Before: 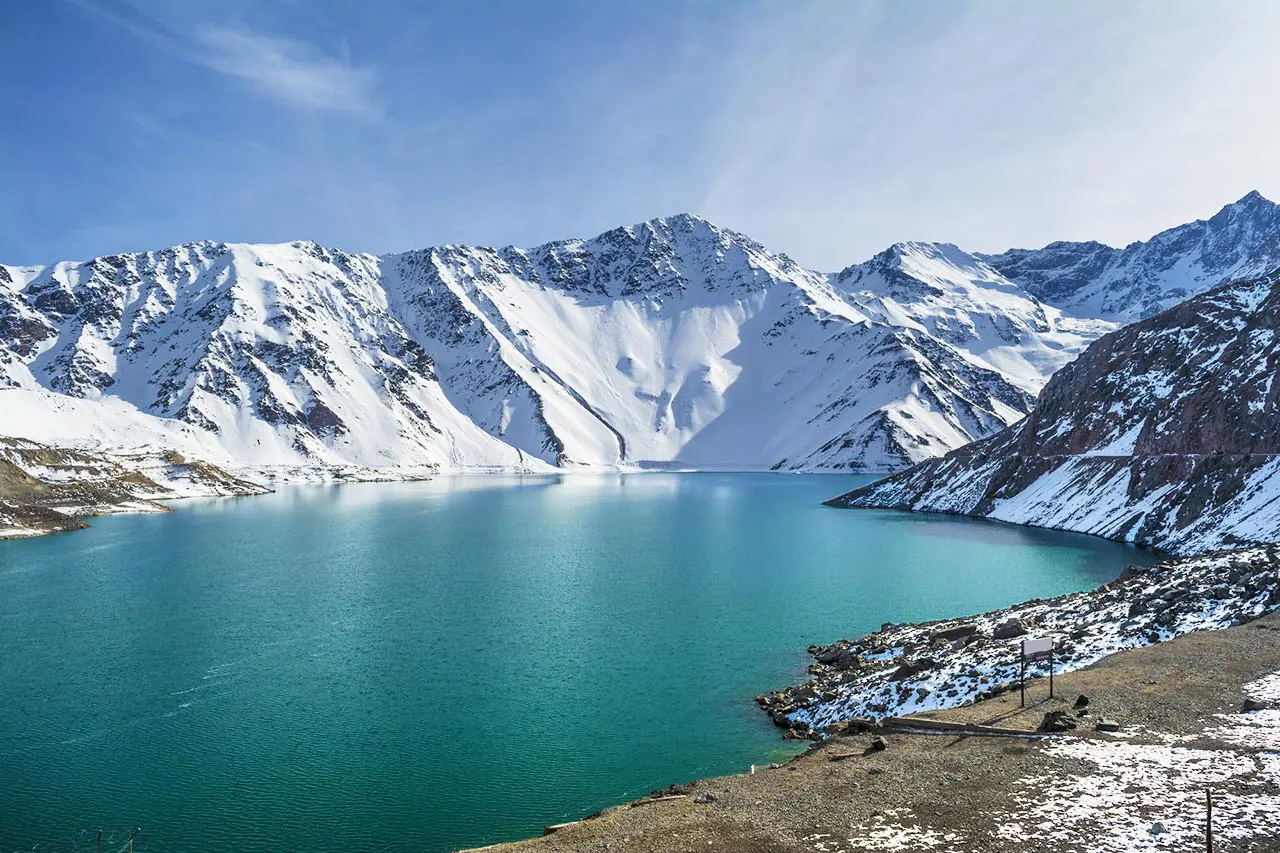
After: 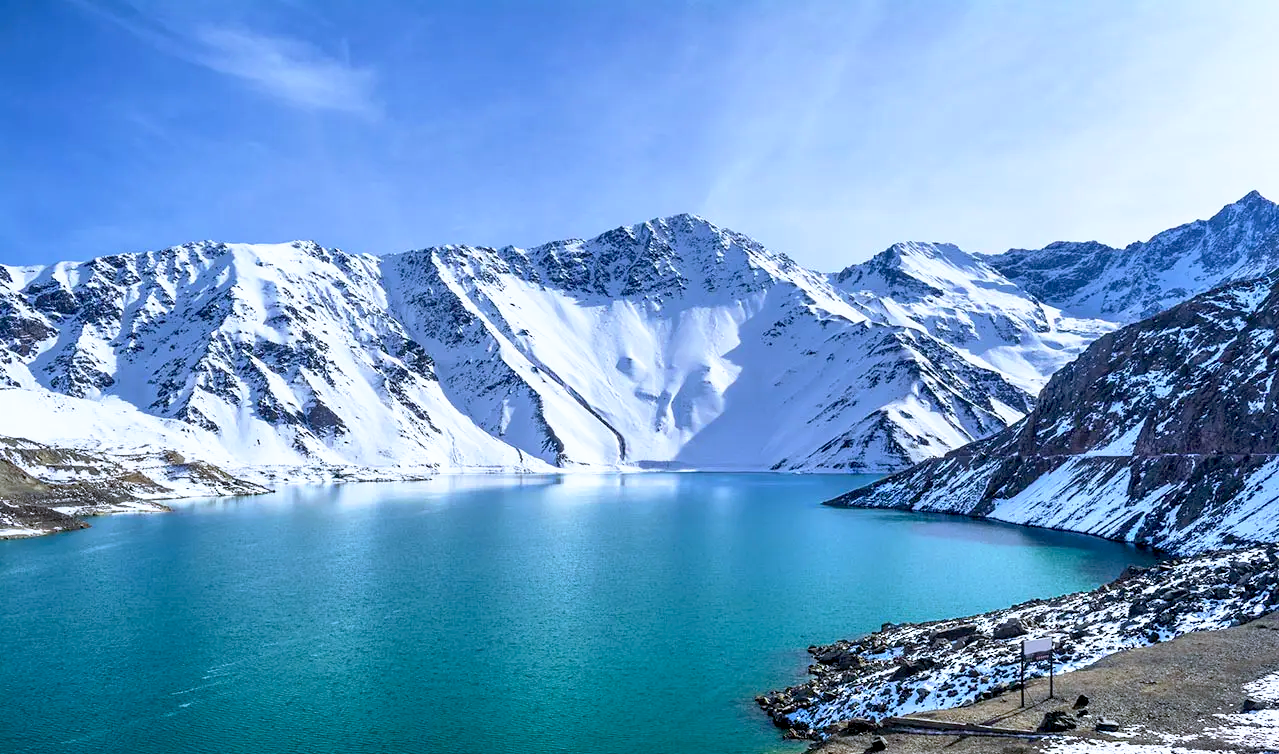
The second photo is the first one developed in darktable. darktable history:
exposure: black level correction -0.003, exposure 0.04 EV, compensate highlight preservation false
color calibration: illuminant as shot in camera, x 0.37, y 0.382, temperature 4313.32 K
crop and rotate: top 0%, bottom 11.49%
base curve: curves: ch0 [(0.017, 0) (0.425, 0.441) (0.844, 0.933) (1, 1)], preserve colors none
